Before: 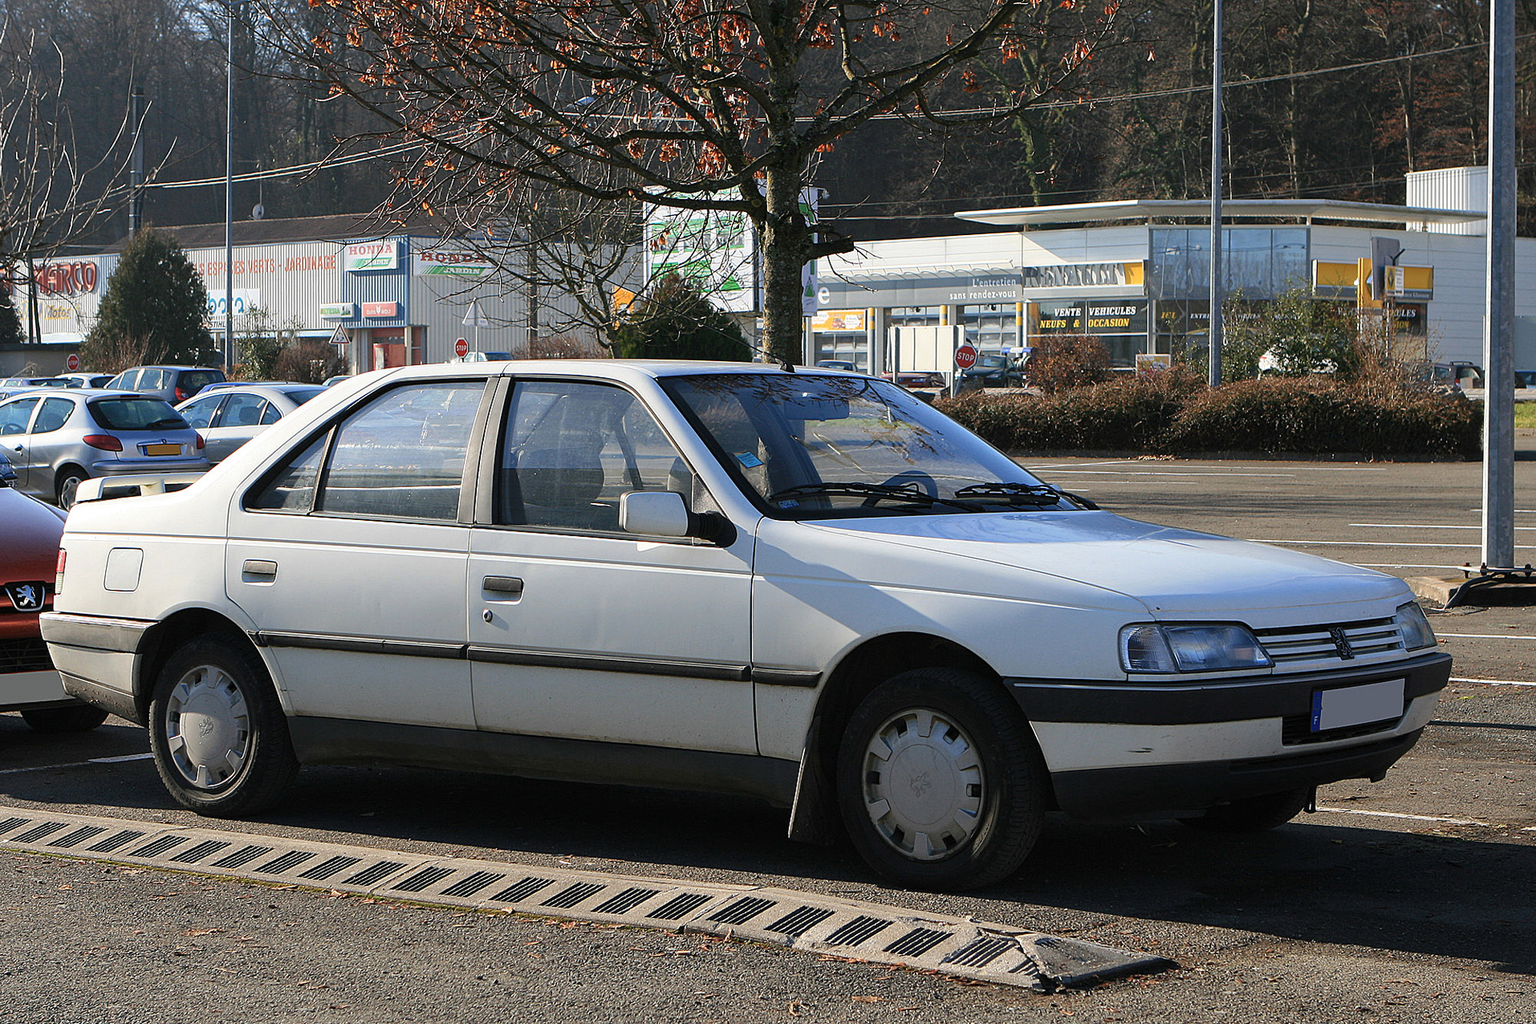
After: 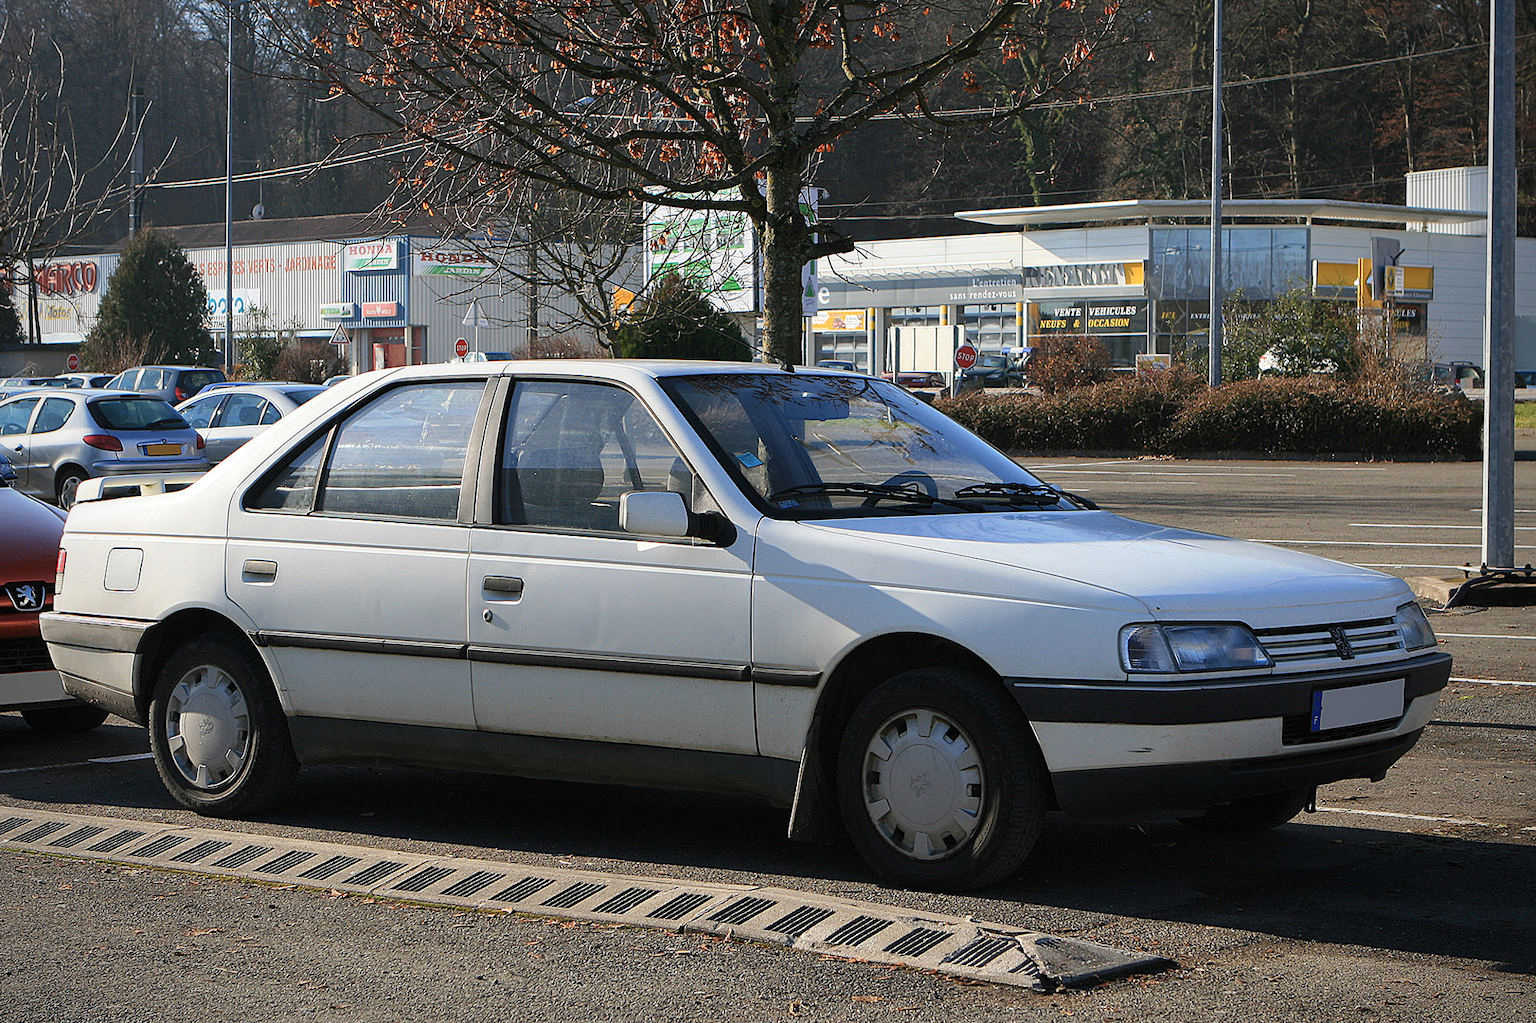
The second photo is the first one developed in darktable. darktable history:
vignetting: saturation 0.04
